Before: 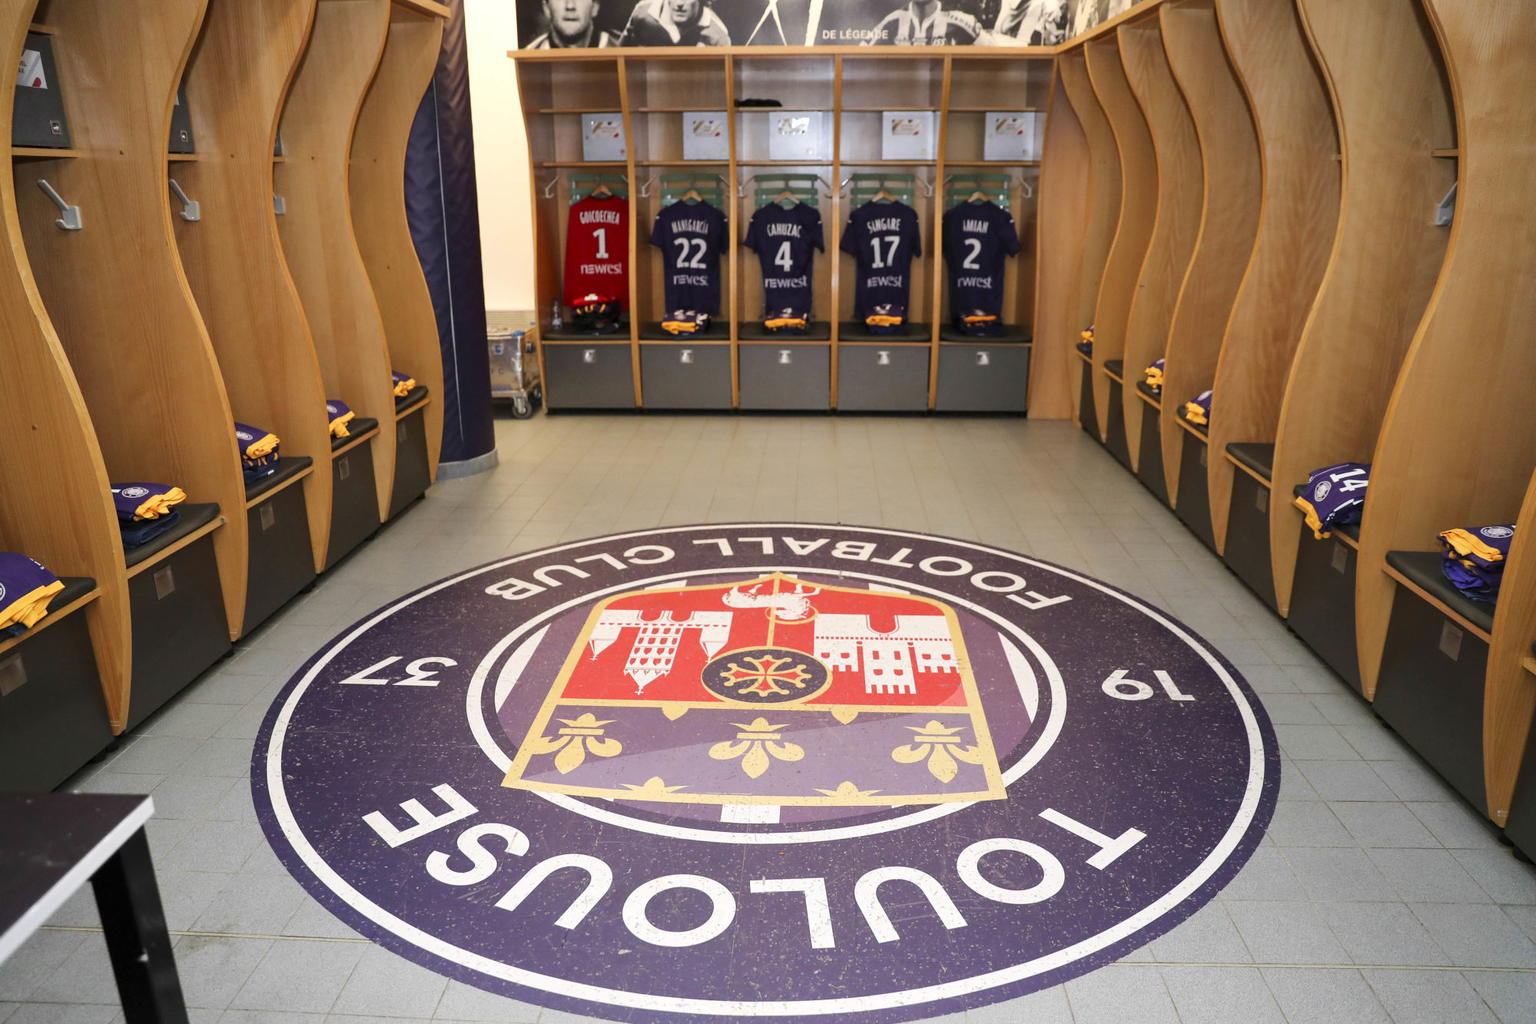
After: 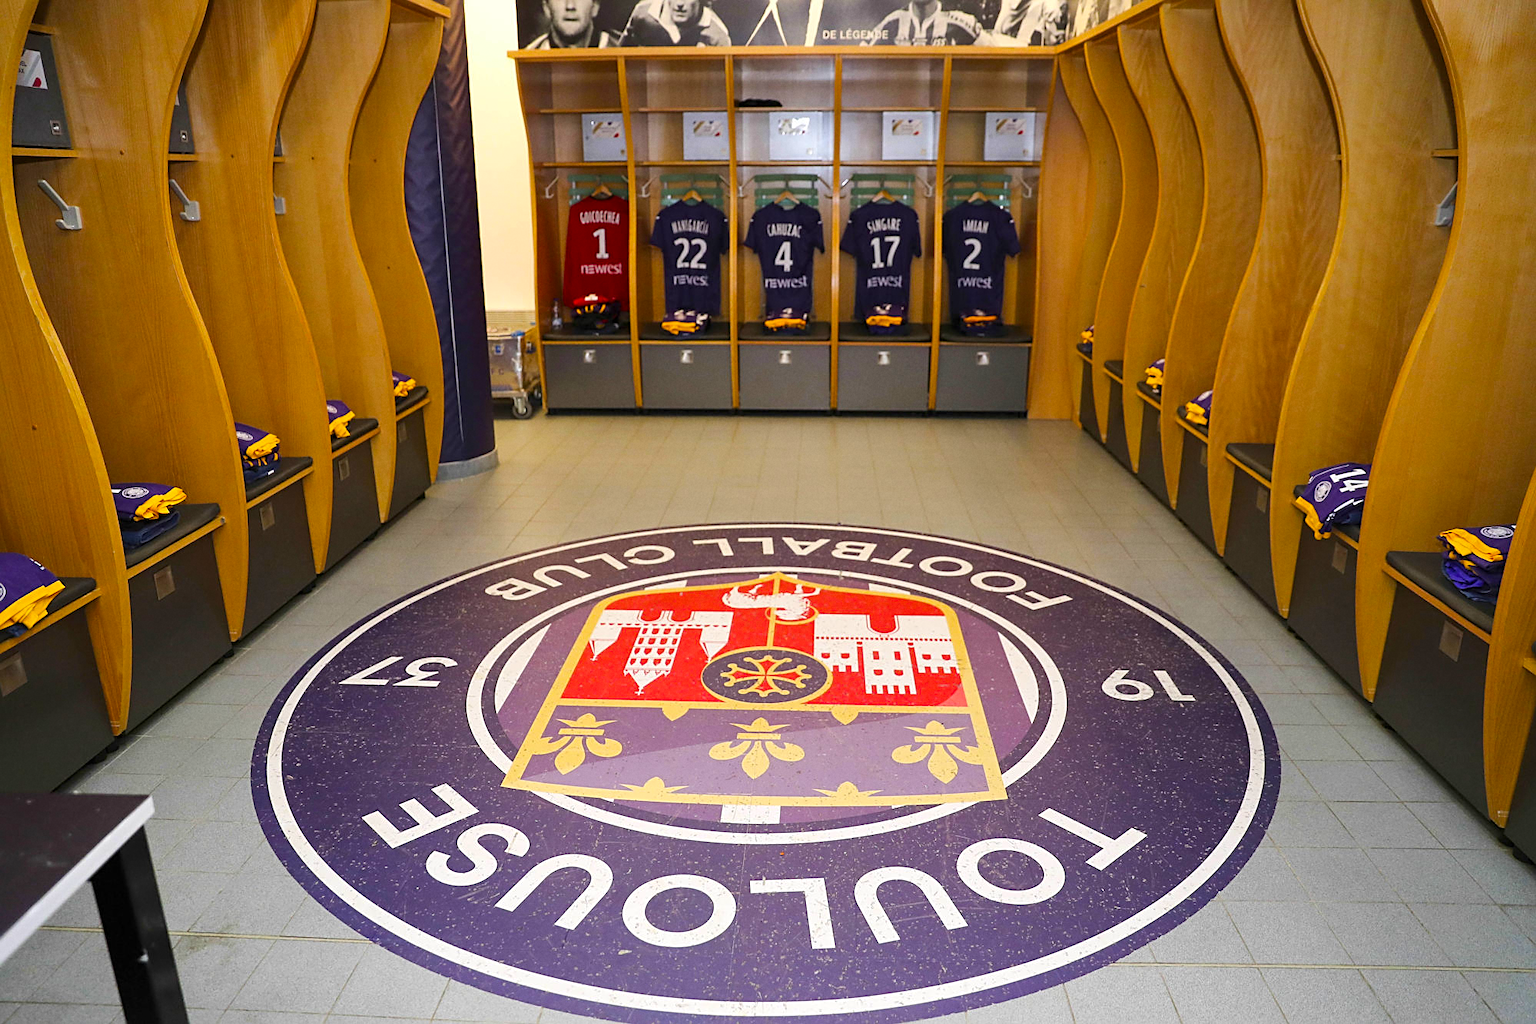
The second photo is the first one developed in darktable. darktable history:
grain: coarseness 14.57 ISO, strength 8.8%
sharpen: on, module defaults
color balance rgb: linear chroma grading › global chroma 15%, perceptual saturation grading › global saturation 30%
